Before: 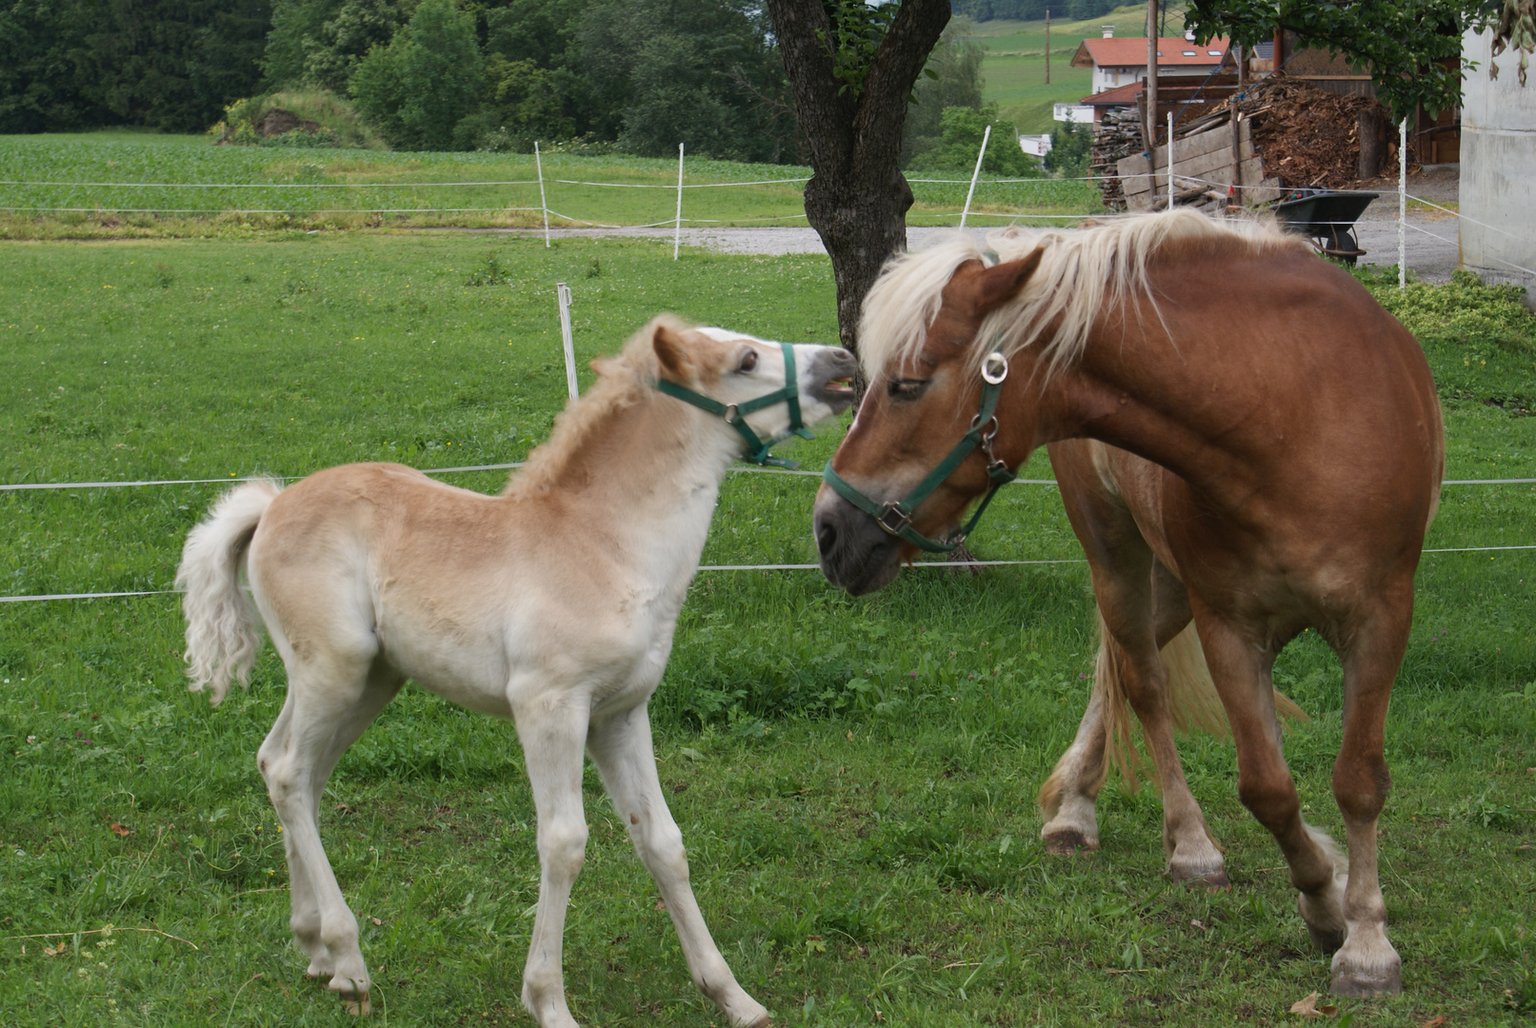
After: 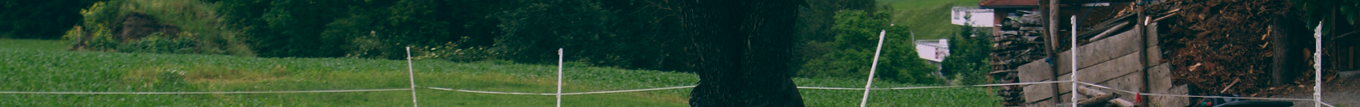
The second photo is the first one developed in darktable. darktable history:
crop and rotate: left 9.644%, top 9.491%, right 6.021%, bottom 80.509%
color balance: lift [1.016, 0.983, 1, 1.017], gamma [0.78, 1.018, 1.043, 0.957], gain [0.786, 1.063, 0.937, 1.017], input saturation 118.26%, contrast 13.43%, contrast fulcrum 21.62%, output saturation 82.76%
color balance rgb: global vibrance 20%
